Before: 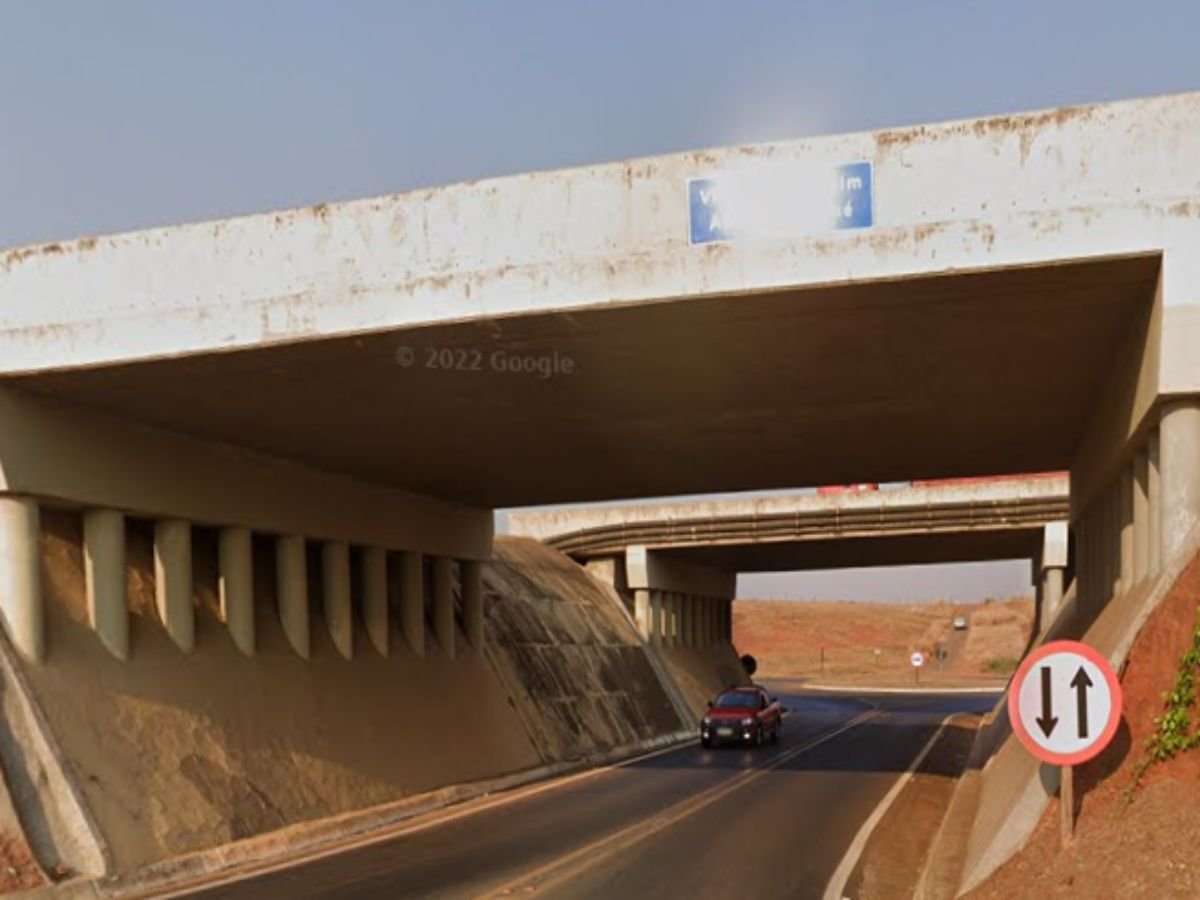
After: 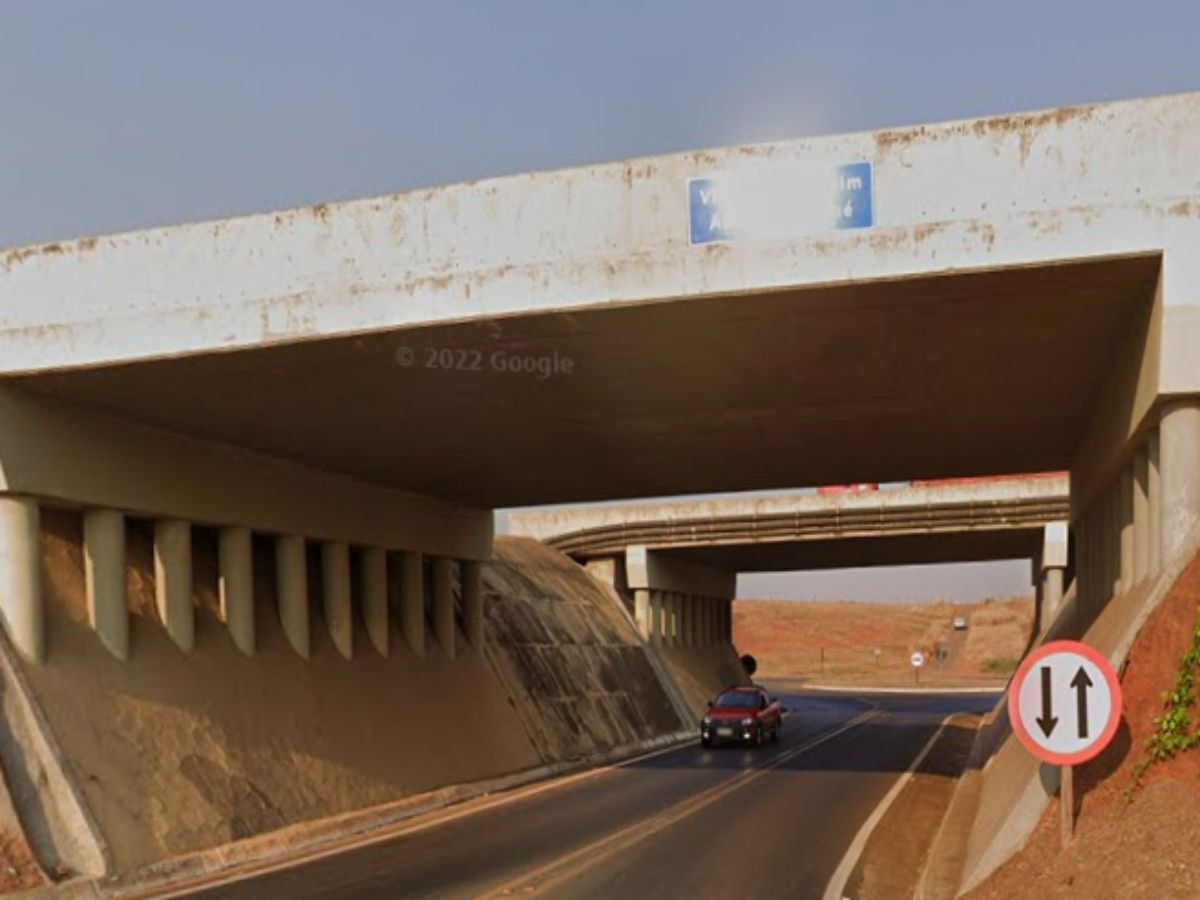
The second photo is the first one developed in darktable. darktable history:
shadows and highlights: shadows 25.24, white point adjustment -3, highlights -29.81
